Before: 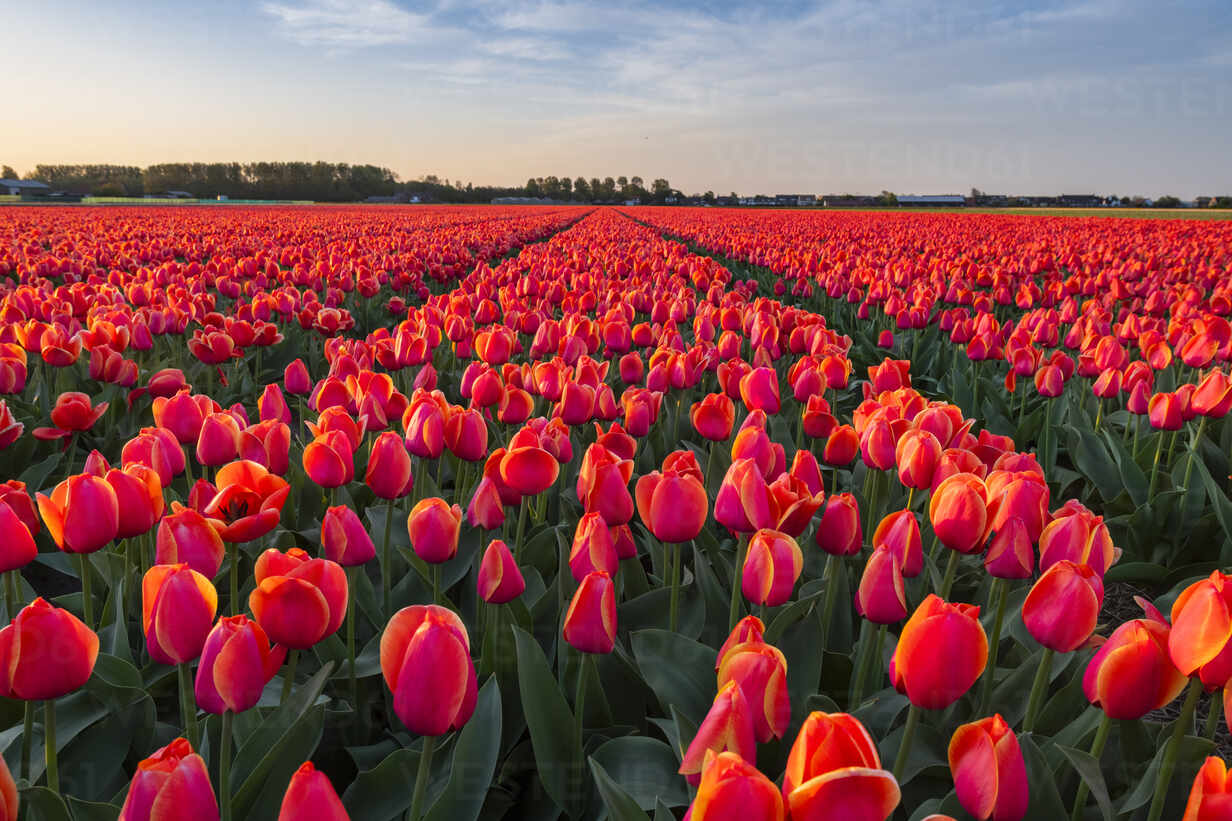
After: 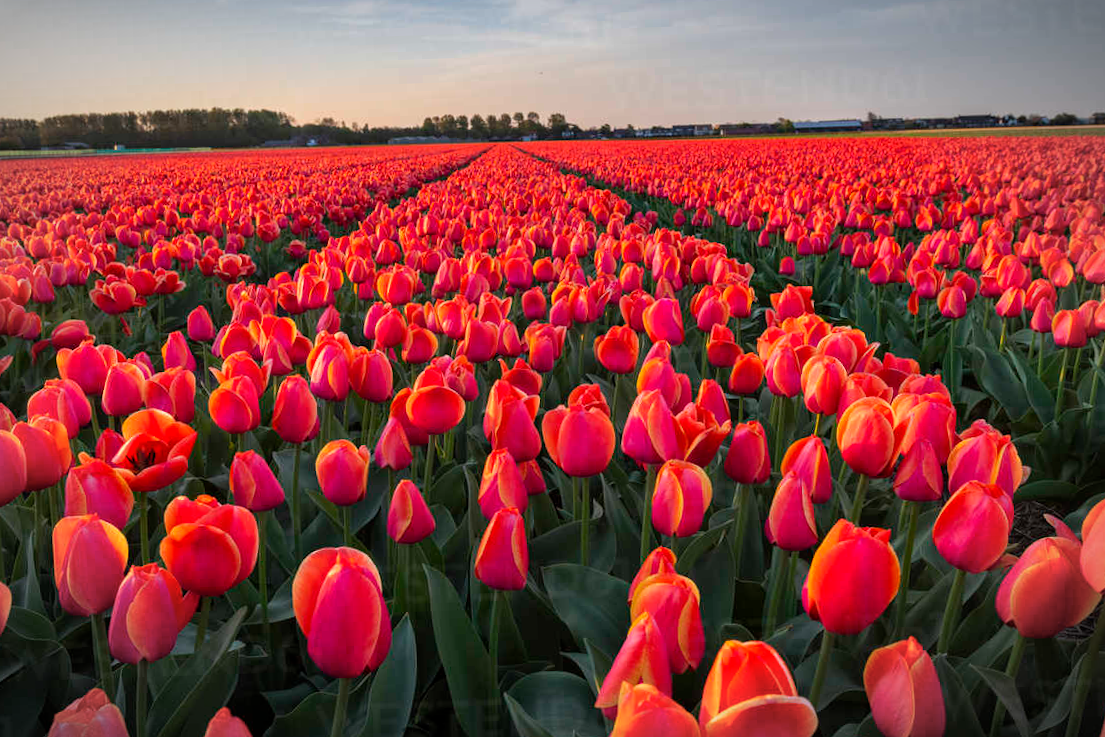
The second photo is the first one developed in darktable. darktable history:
vignetting: fall-off start 87%, automatic ratio true
crop and rotate: angle 1.96°, left 5.673%, top 5.673%
